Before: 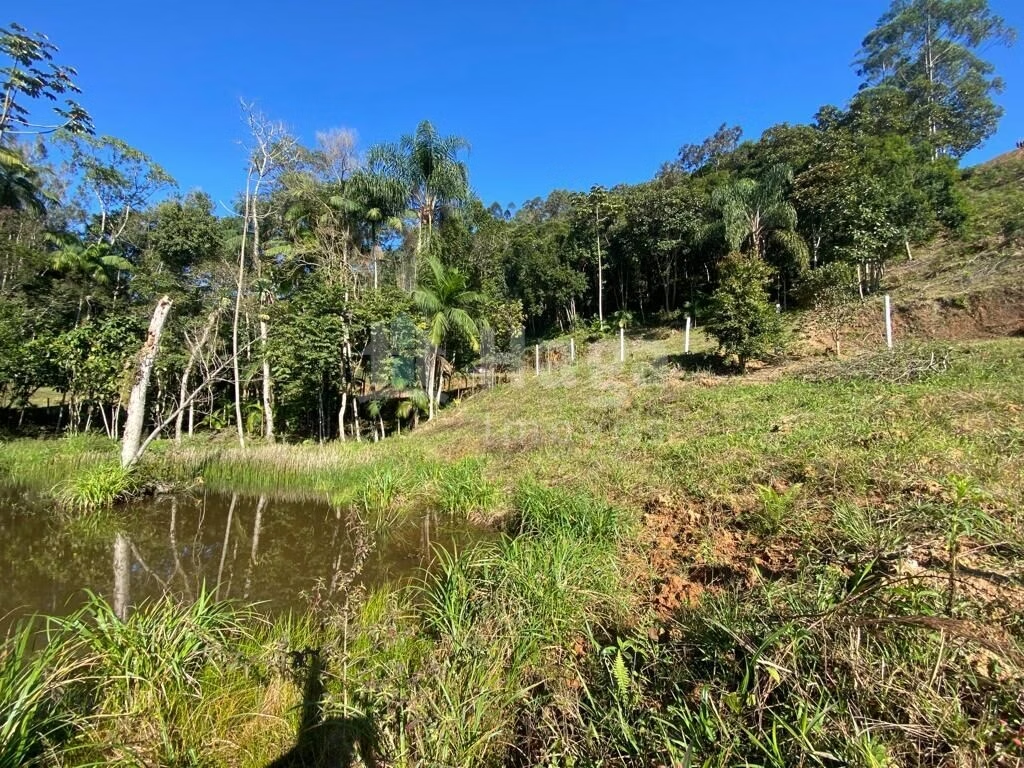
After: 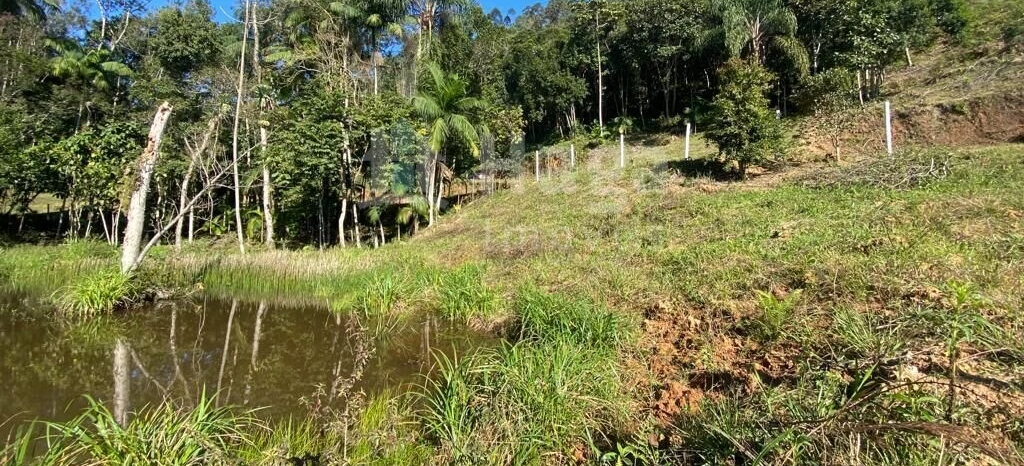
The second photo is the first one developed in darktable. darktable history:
crop and rotate: top 25.348%, bottom 13.958%
